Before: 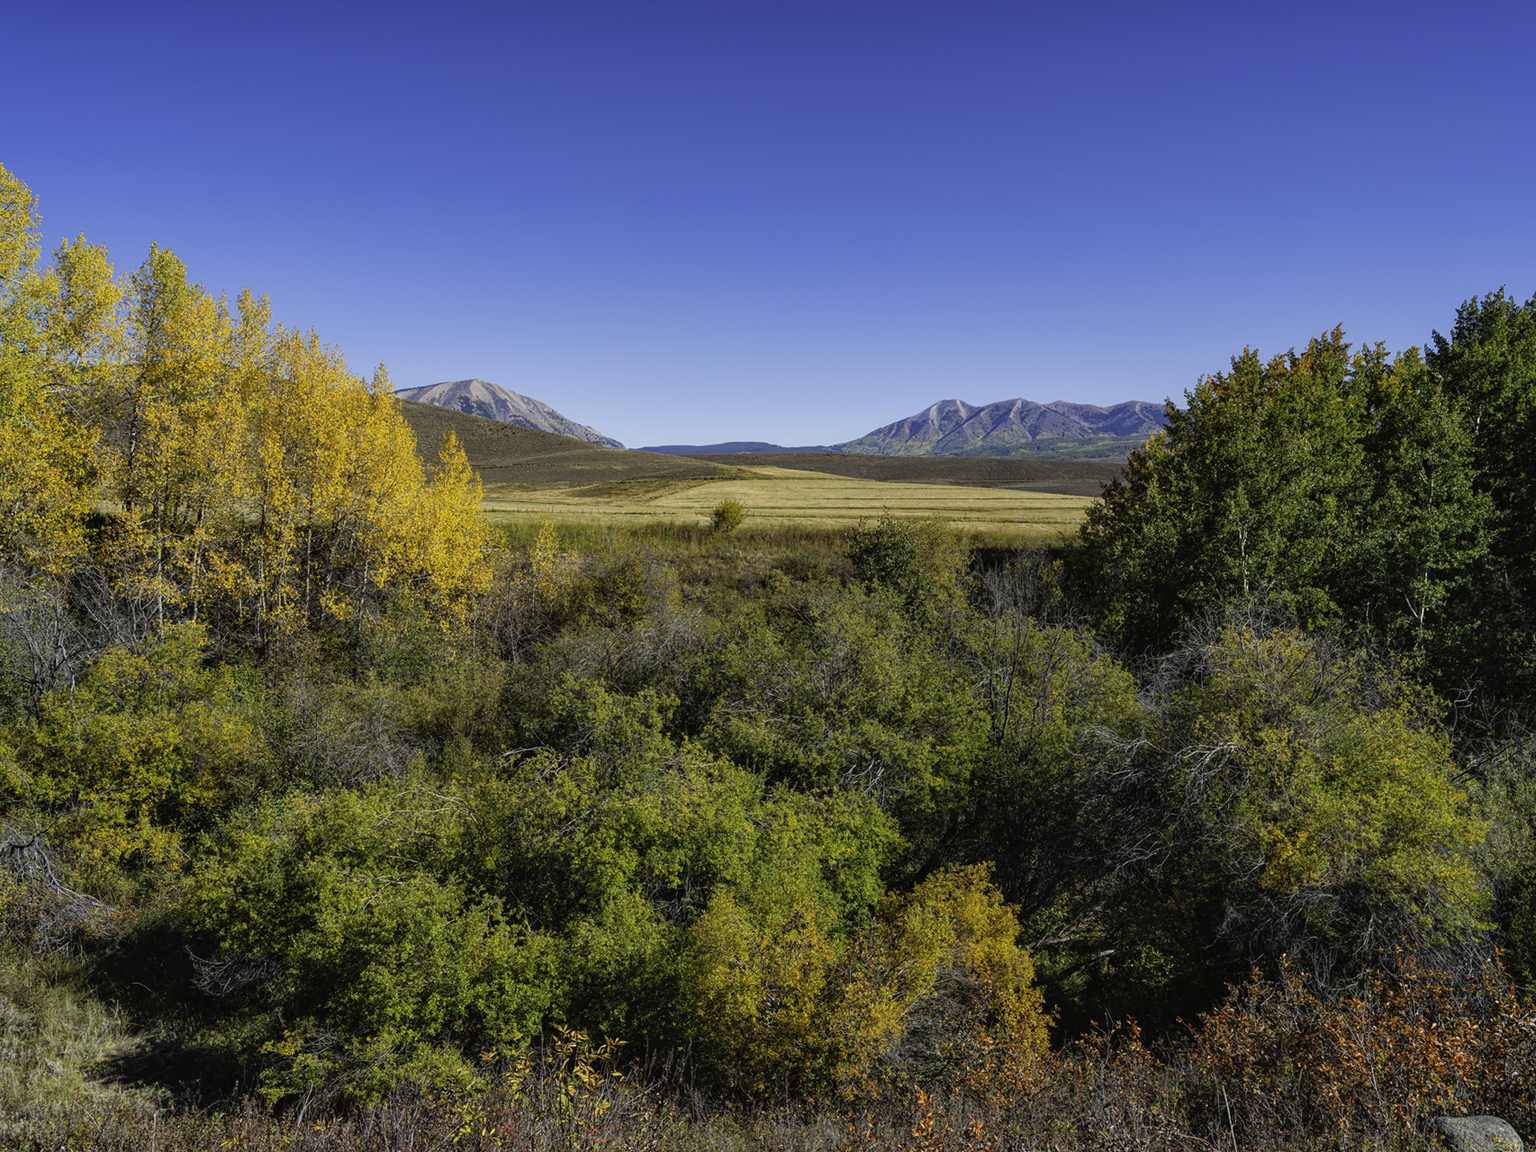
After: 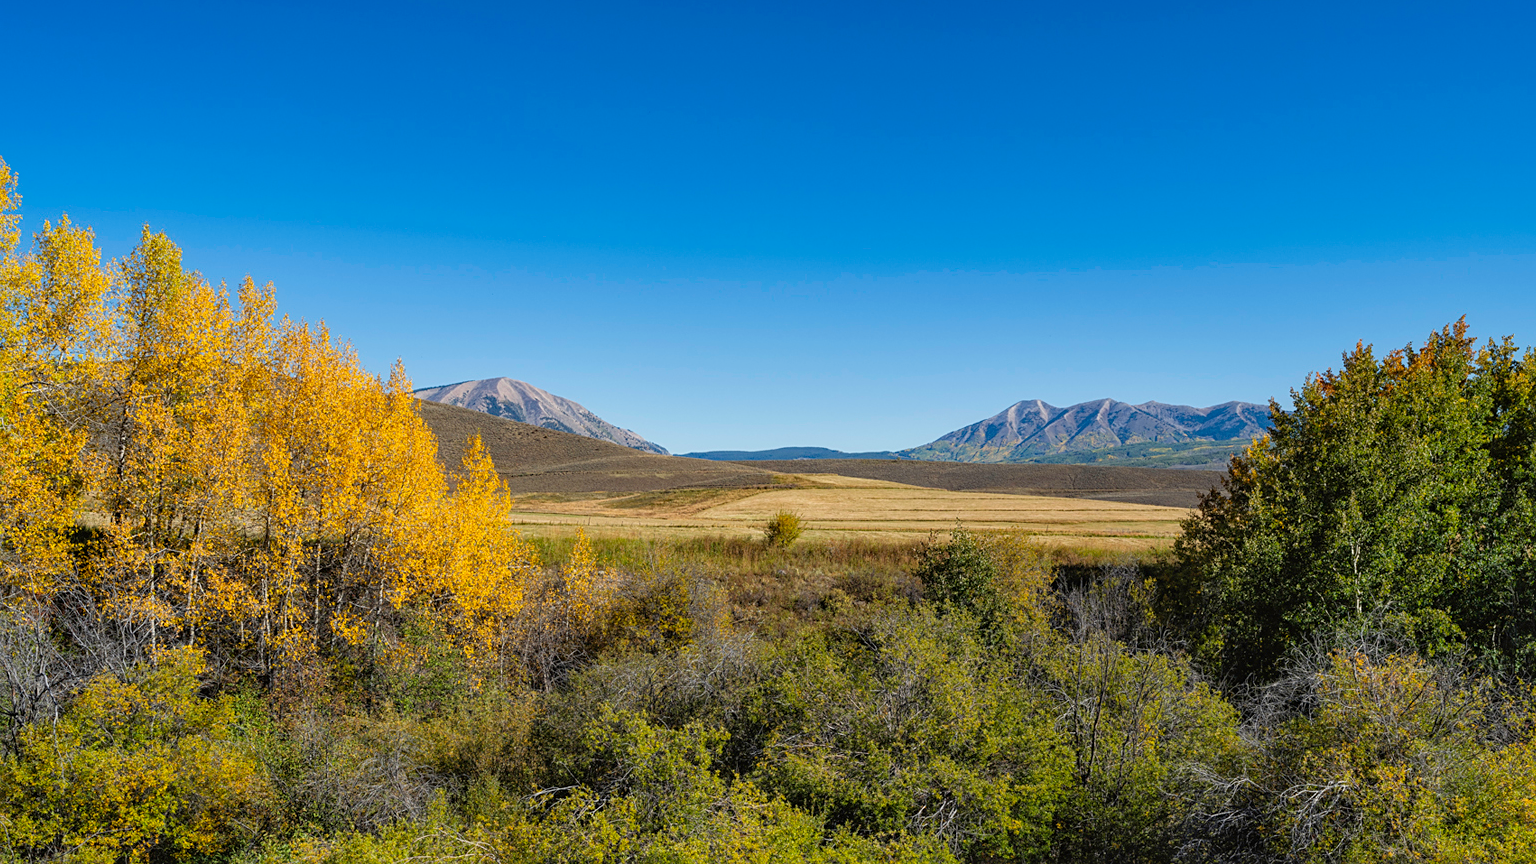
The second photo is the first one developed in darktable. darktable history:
crop: left 1.509%, top 3.452%, right 7.696%, bottom 28.452%
sharpen: amount 0.2
